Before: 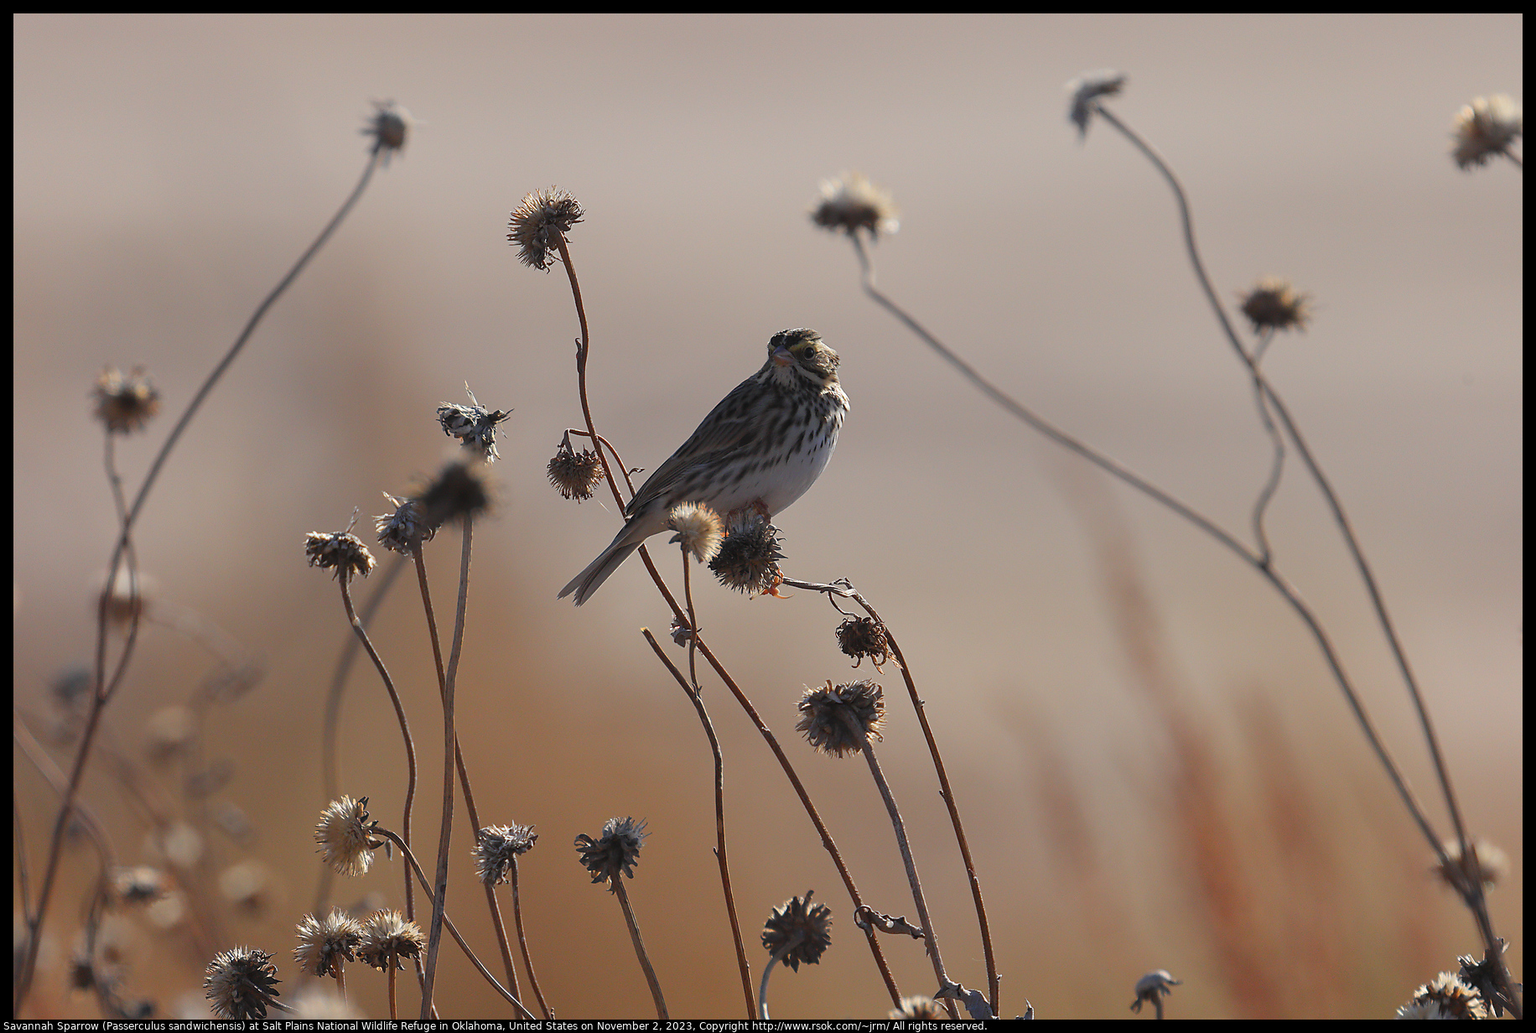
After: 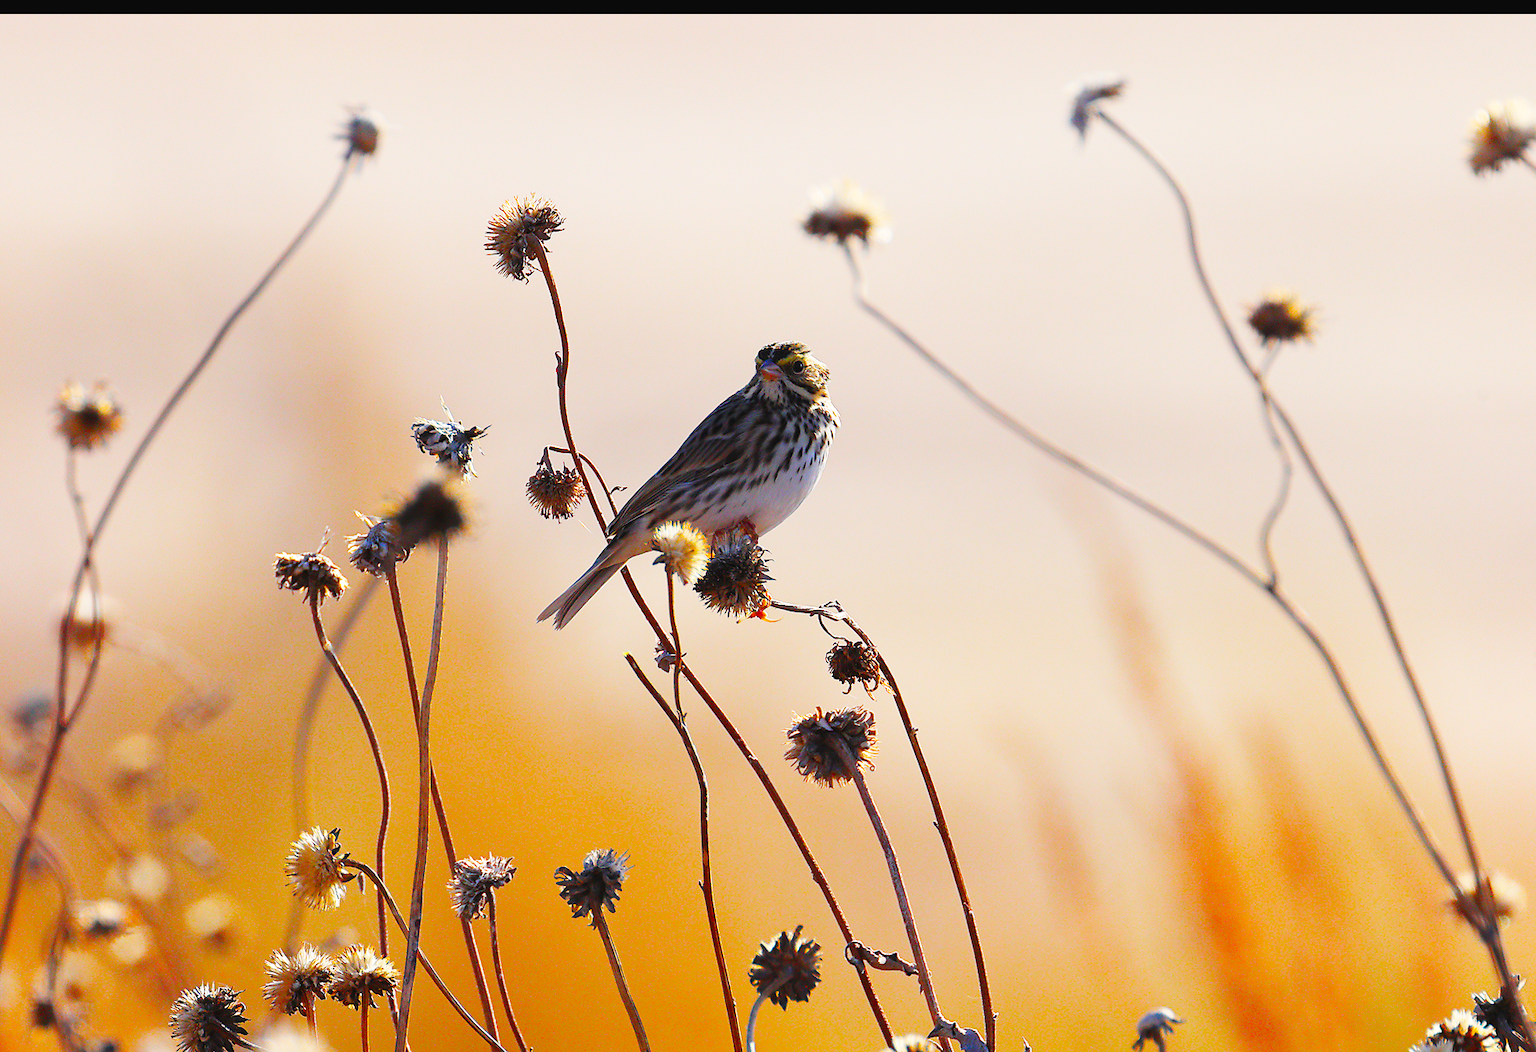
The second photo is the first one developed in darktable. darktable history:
base curve: curves: ch0 [(0, 0.003) (0.001, 0.002) (0.006, 0.004) (0.02, 0.022) (0.048, 0.086) (0.094, 0.234) (0.162, 0.431) (0.258, 0.629) (0.385, 0.8) (0.548, 0.918) (0.751, 0.988) (1, 1)], preserve colors none
crop and rotate: left 2.704%, right 1.019%, bottom 1.923%
color balance rgb: perceptual saturation grading › global saturation 36.533%, perceptual saturation grading › shadows 34.898%, global vibrance 24.228%
